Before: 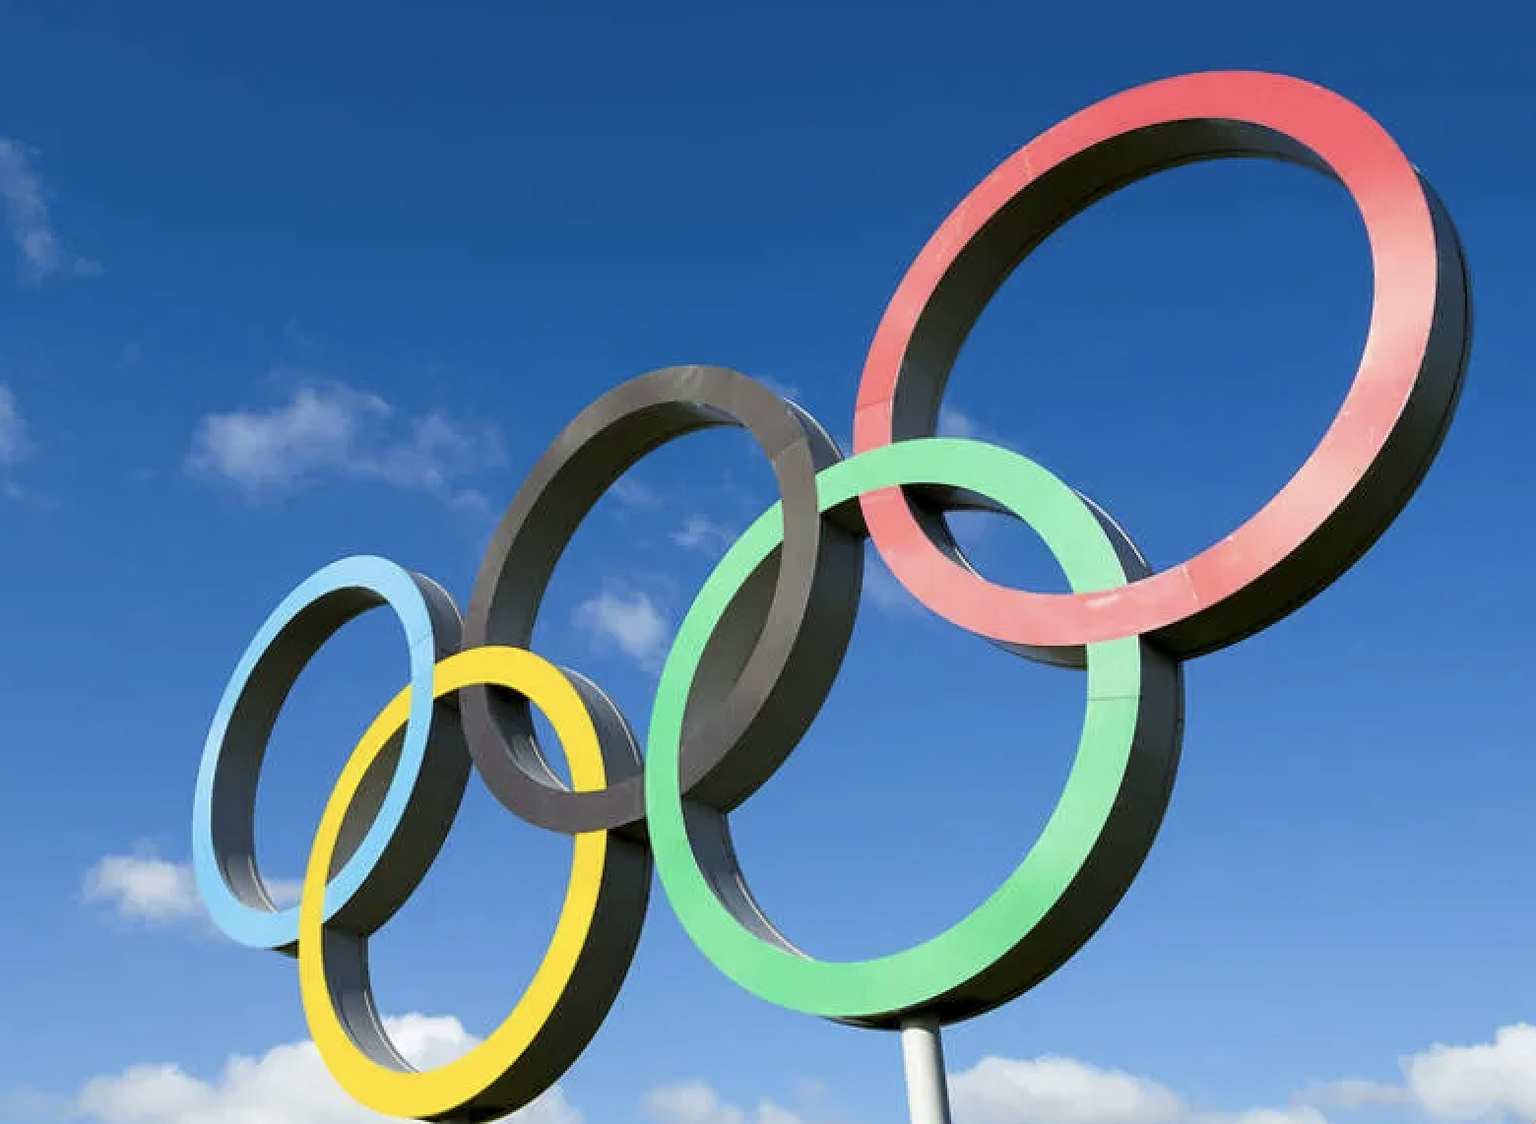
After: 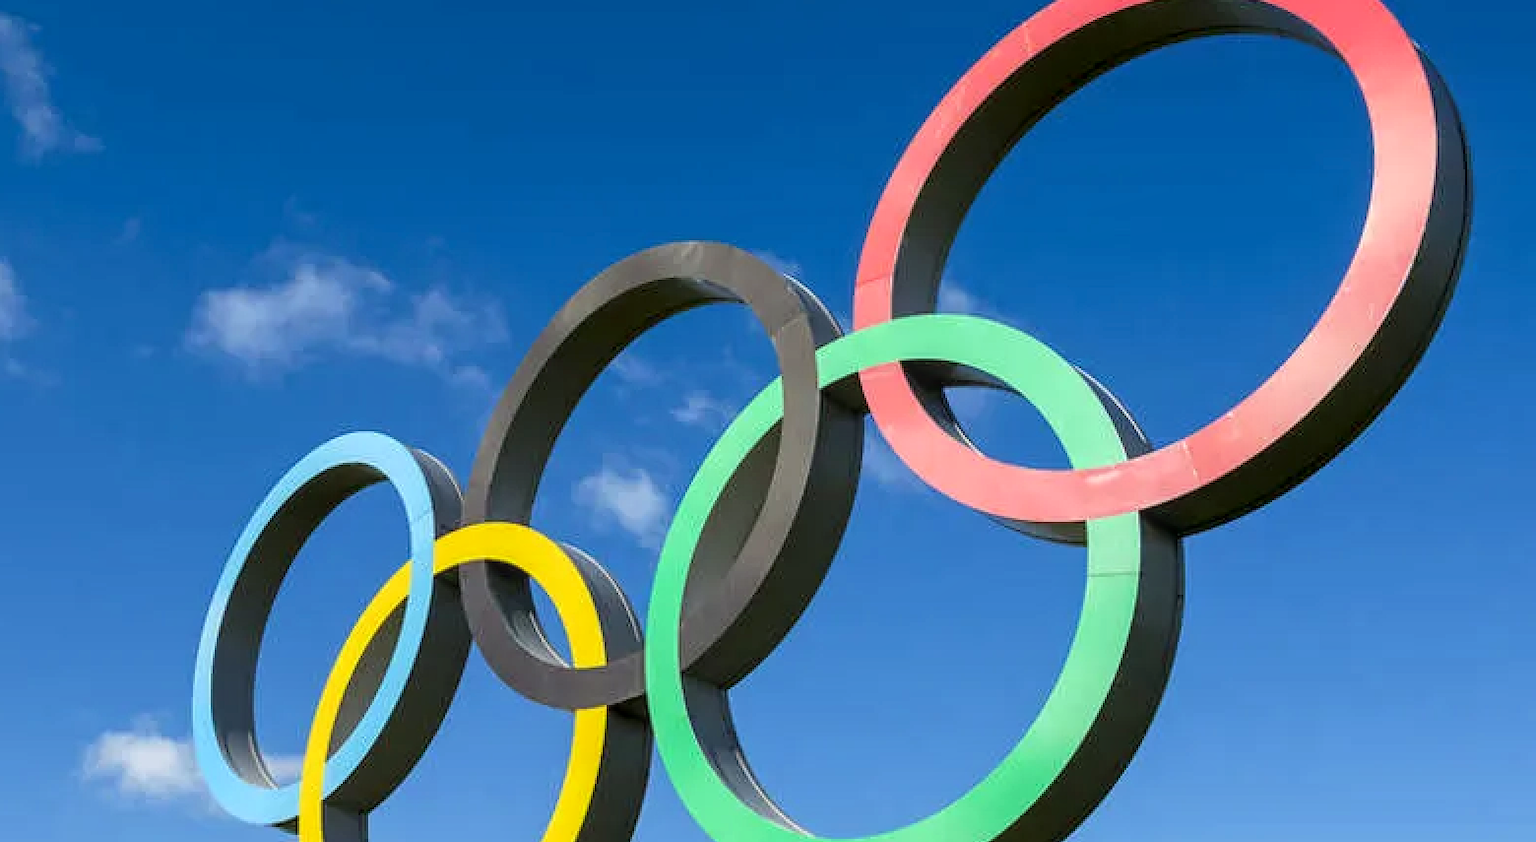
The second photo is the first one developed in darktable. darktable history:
local contrast: on, module defaults
crop: top 11.038%, bottom 13.962%
